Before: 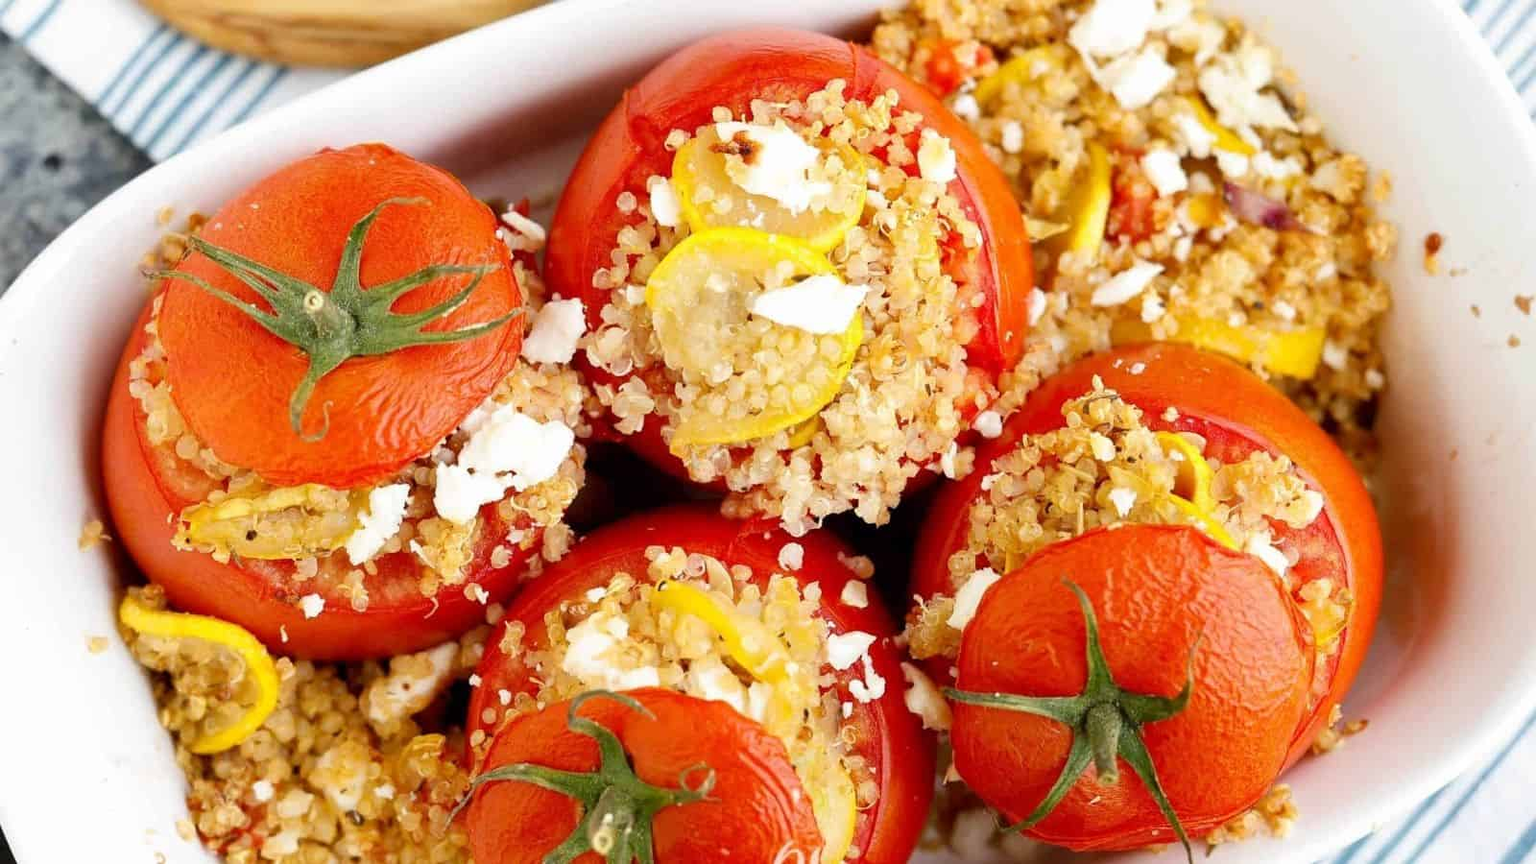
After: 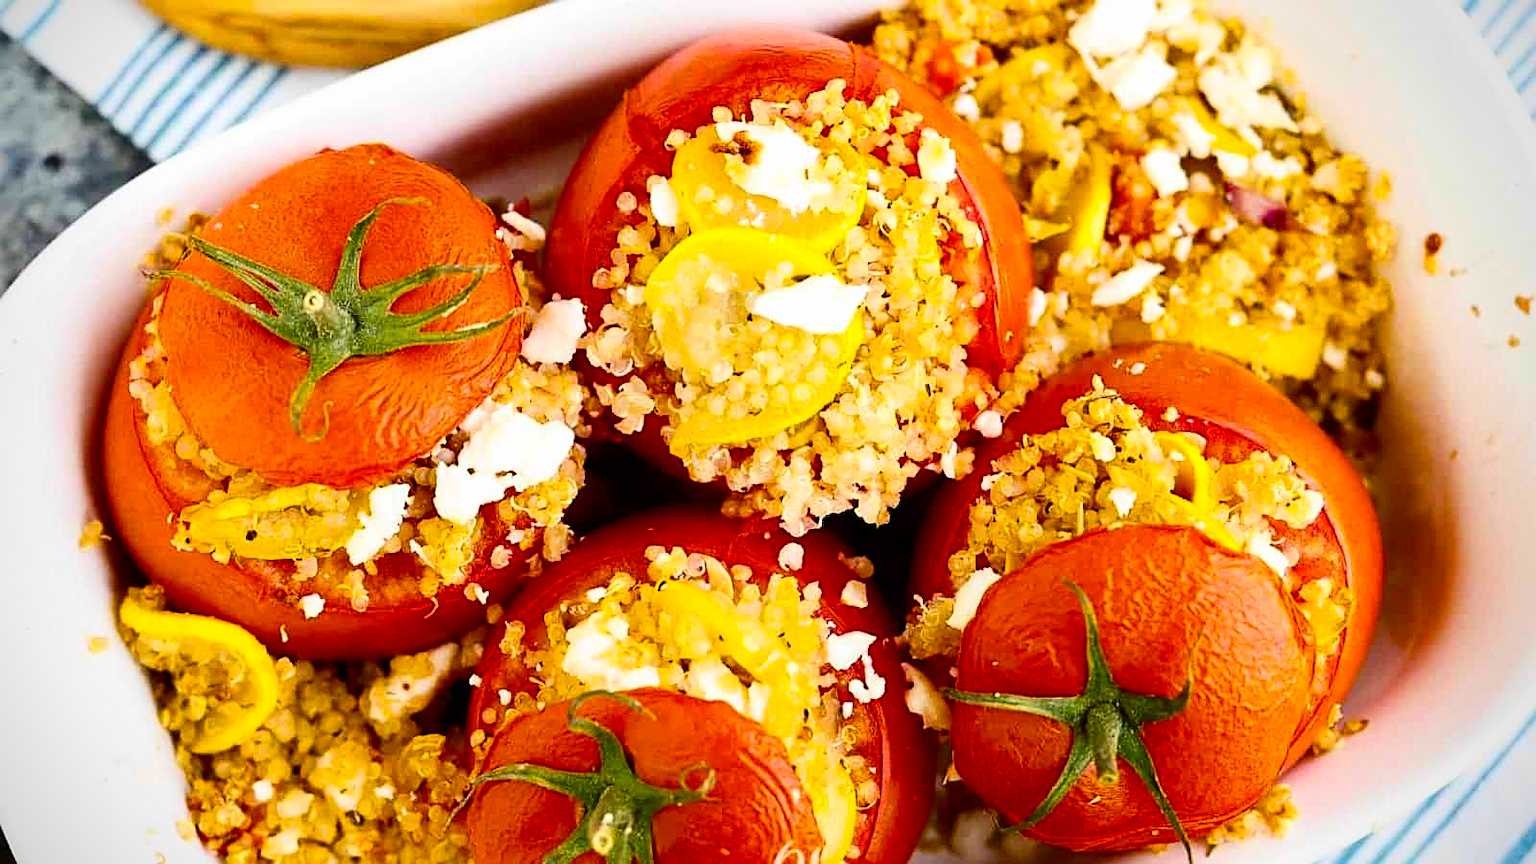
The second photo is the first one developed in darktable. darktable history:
contrast brightness saturation: contrast 0.22
color balance rgb: linear chroma grading › global chroma 15%, perceptual saturation grading › global saturation 30%
sharpen: on, module defaults
vignetting: fall-off start 88.53%, fall-off radius 44.2%, saturation 0.376, width/height ratio 1.161
